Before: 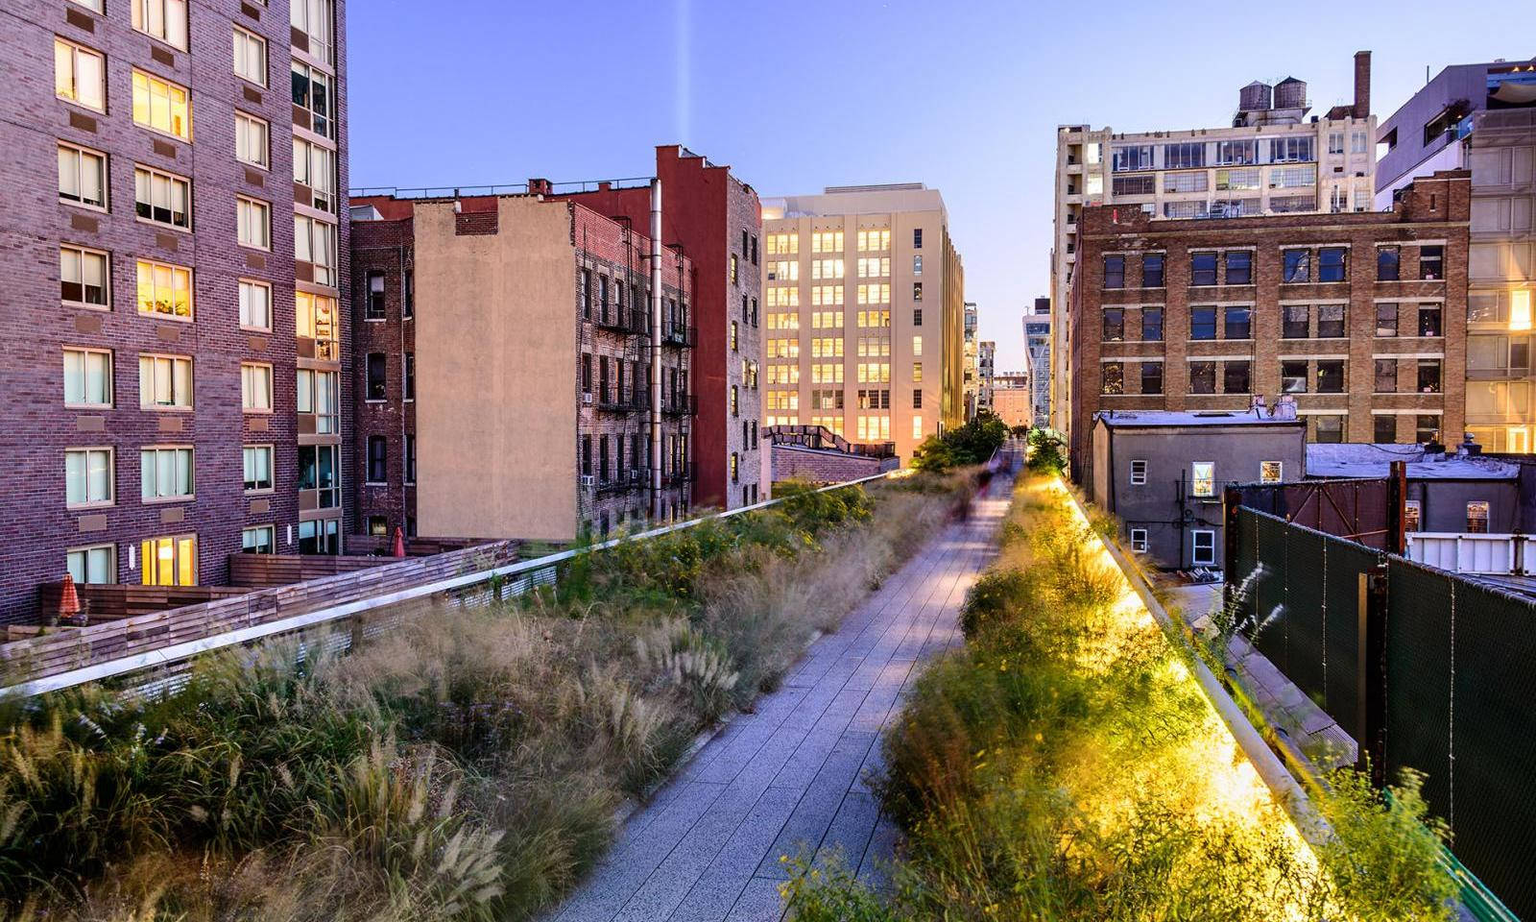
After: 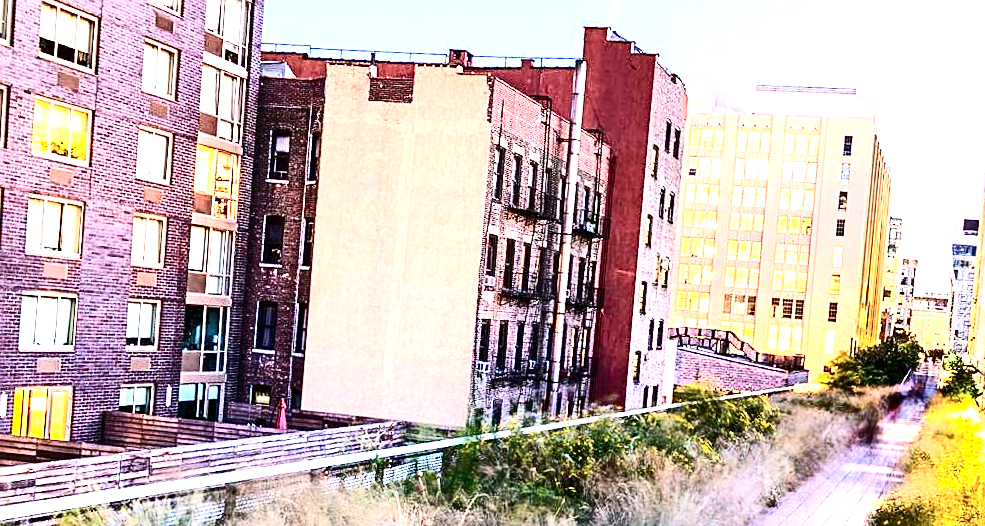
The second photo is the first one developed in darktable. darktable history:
contrast brightness saturation: contrast 0.28
tone equalizer: -8 EV -0.417 EV, -7 EV -0.389 EV, -6 EV -0.333 EV, -5 EV -0.222 EV, -3 EV 0.222 EV, -2 EV 0.333 EV, -1 EV 0.389 EV, +0 EV 0.417 EV, edges refinement/feathering 500, mask exposure compensation -1.57 EV, preserve details no
exposure: black level correction 0, exposure 1.3 EV, compensate highlight preservation false
crop and rotate: angle -4.99°, left 2.122%, top 6.945%, right 27.566%, bottom 30.519%
sharpen: on, module defaults
